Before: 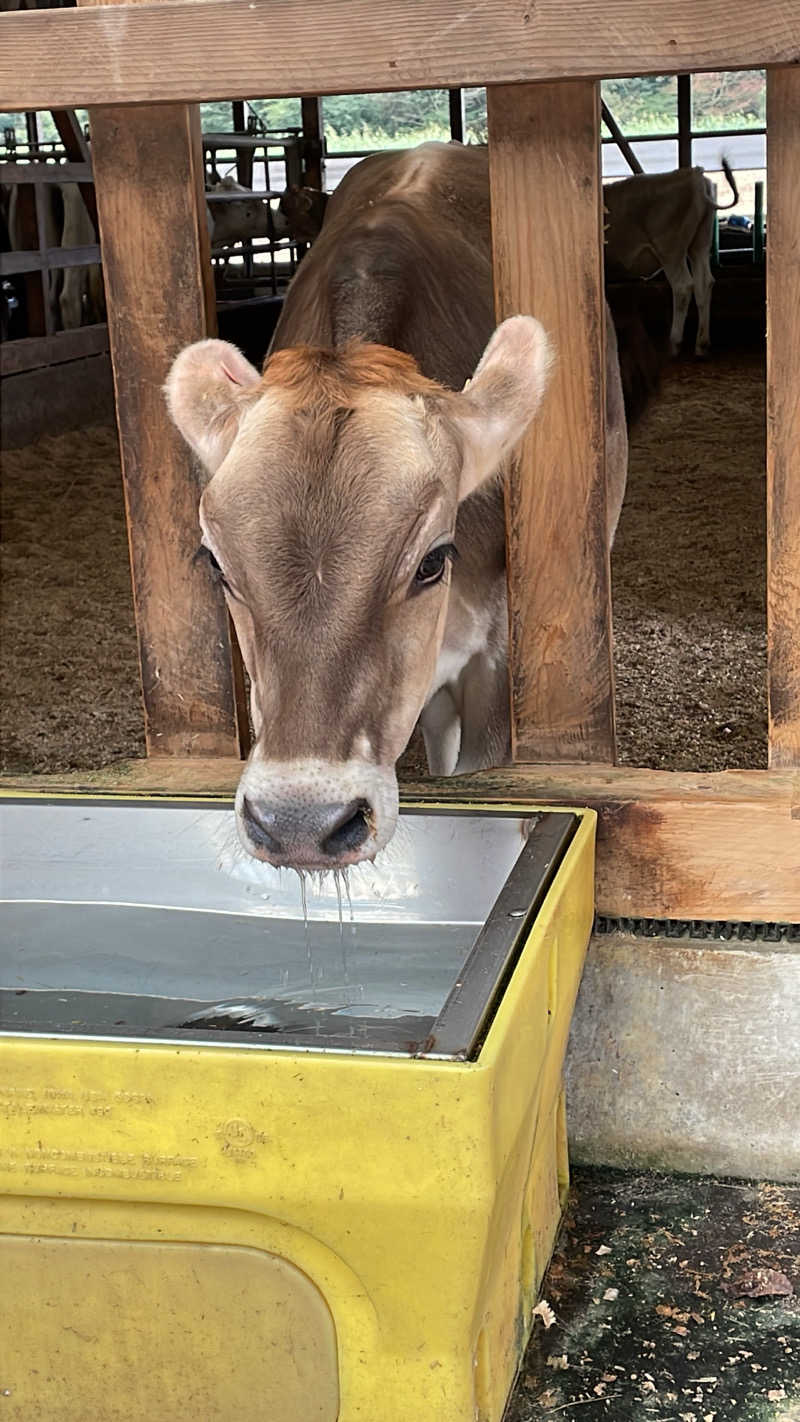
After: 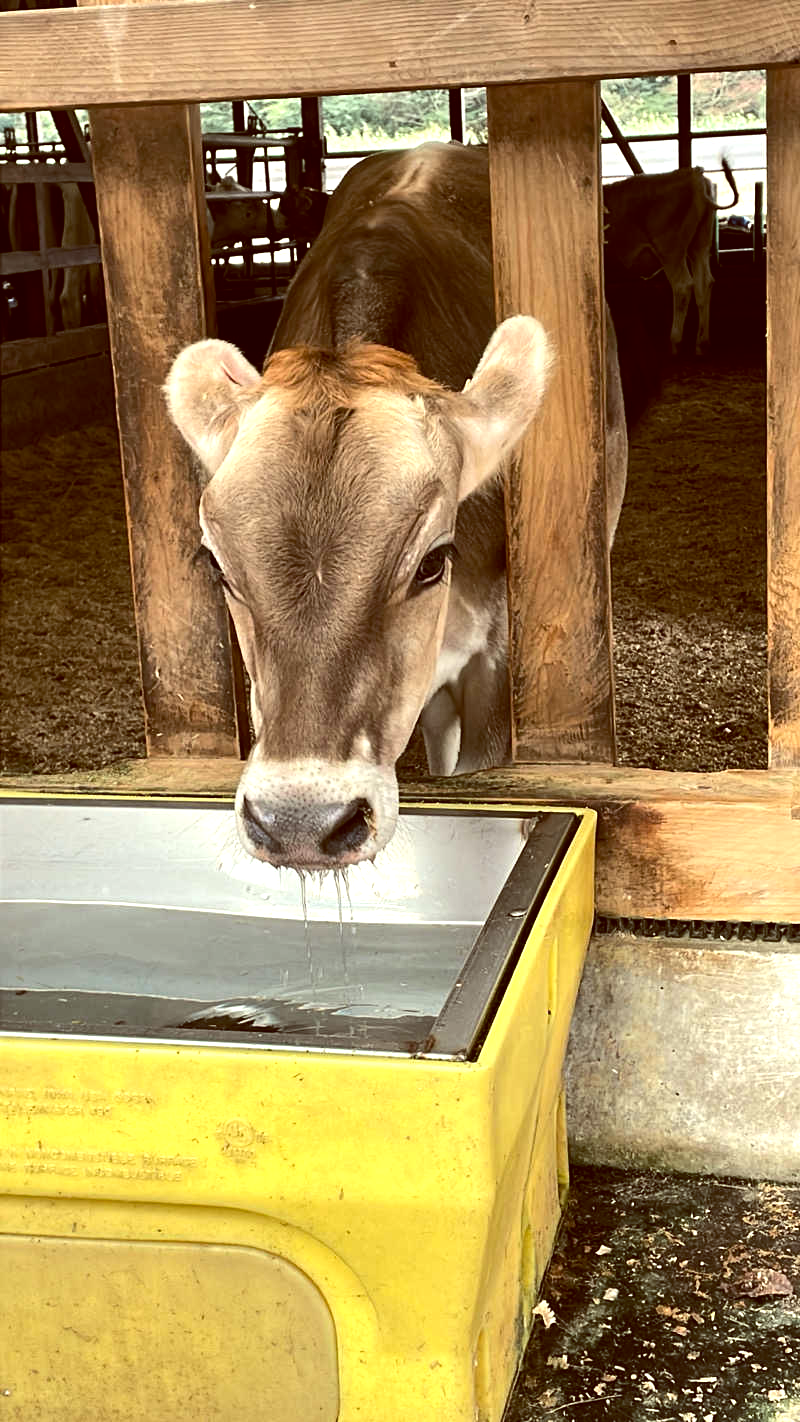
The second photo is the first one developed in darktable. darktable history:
color balance: lift [1.001, 1.007, 1, 0.993], gamma [1.023, 1.026, 1.01, 0.974], gain [0.964, 1.059, 1.073, 0.927]
tone equalizer: -8 EV -0.75 EV, -7 EV -0.7 EV, -6 EV -0.6 EV, -5 EV -0.4 EV, -3 EV 0.4 EV, -2 EV 0.6 EV, -1 EV 0.7 EV, +0 EV 0.75 EV, edges refinement/feathering 500, mask exposure compensation -1.57 EV, preserve details no
white balance: emerald 1
